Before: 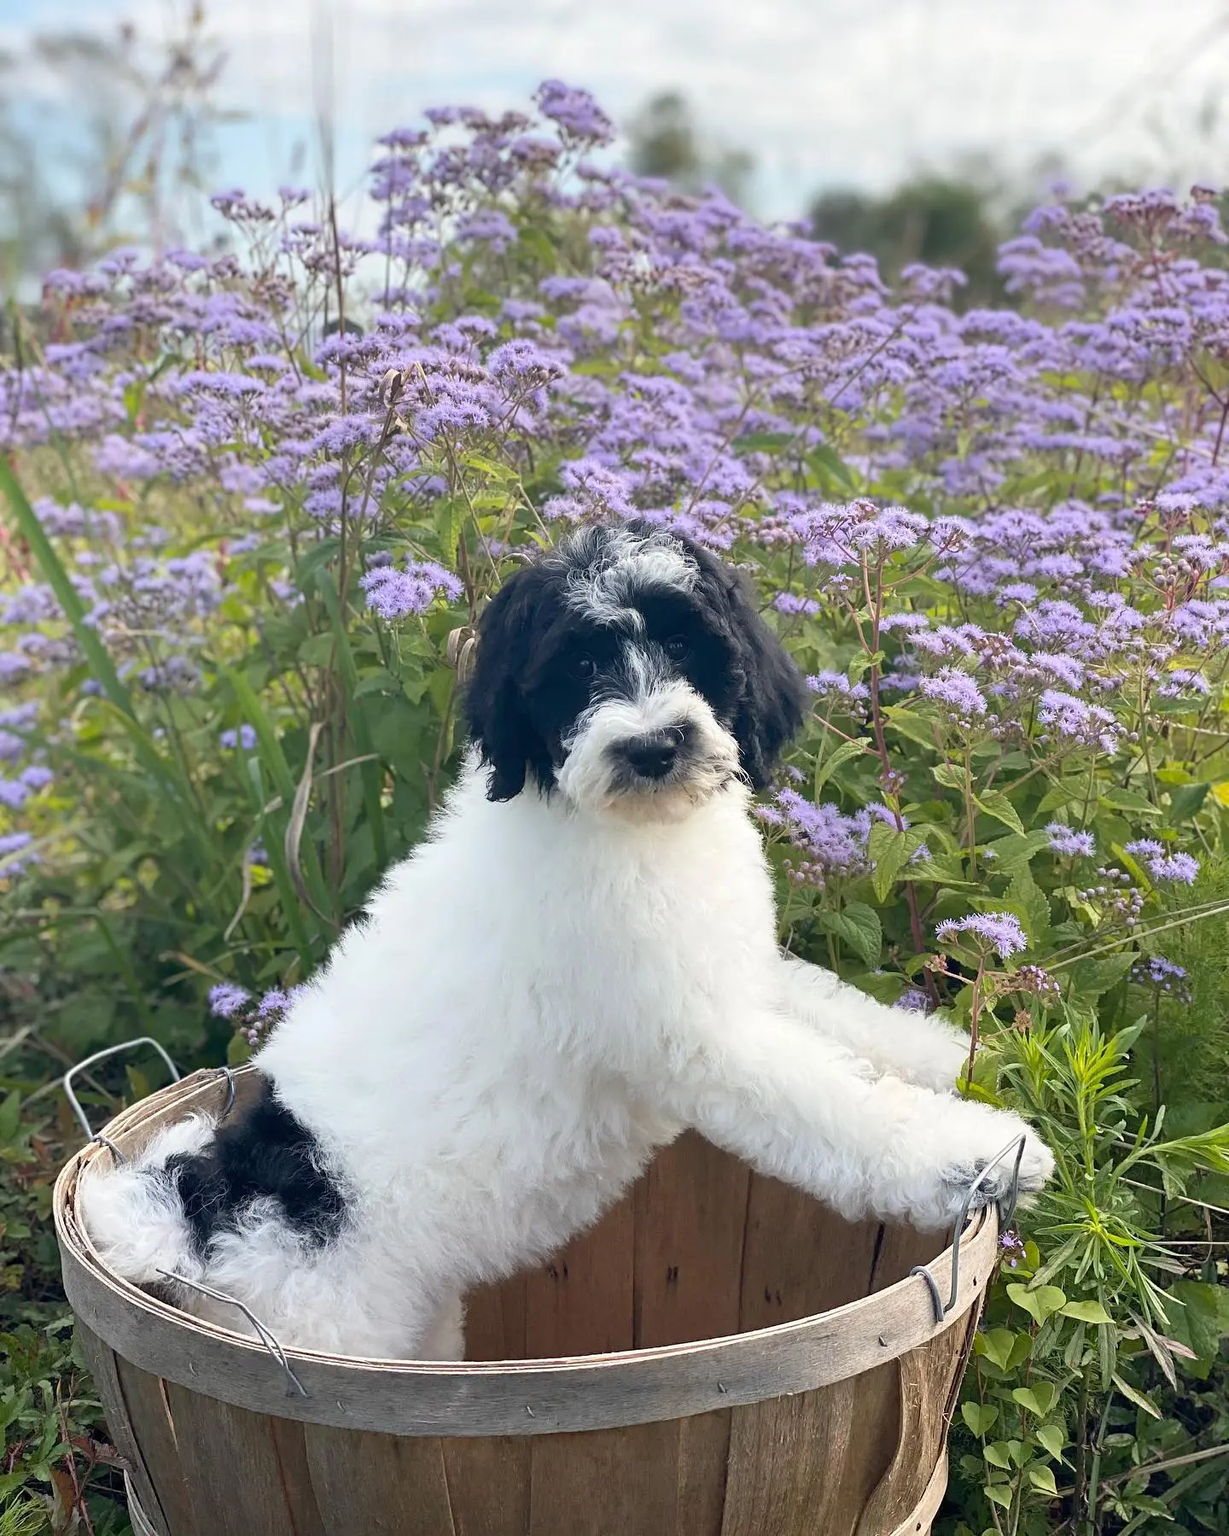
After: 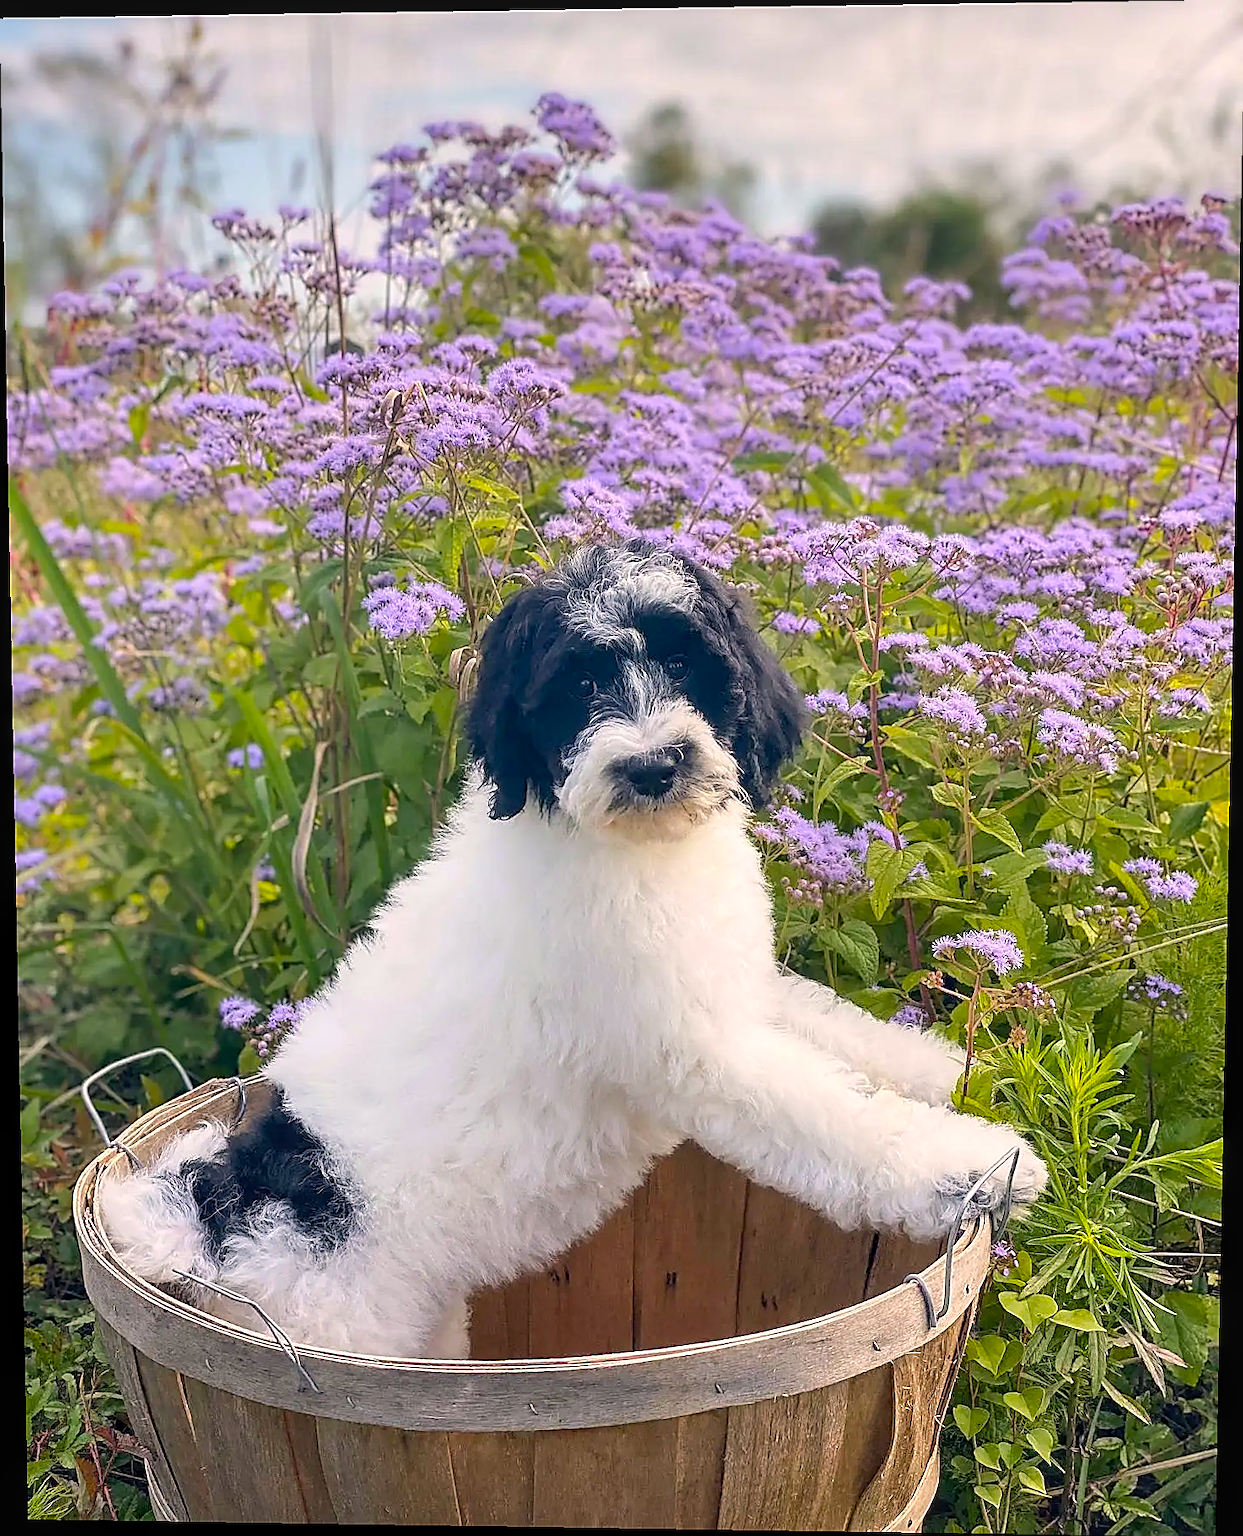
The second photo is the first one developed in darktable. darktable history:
color balance rgb: perceptual saturation grading › global saturation 25%, perceptual brilliance grading › mid-tones 10%, perceptual brilliance grading › shadows 15%, global vibrance 20%
sharpen: radius 1.4, amount 1.25, threshold 0.7
color correction: highlights a* 7.34, highlights b* 4.37
rotate and perspective: lens shift (vertical) 0.048, lens shift (horizontal) -0.024, automatic cropping off
local contrast: on, module defaults
